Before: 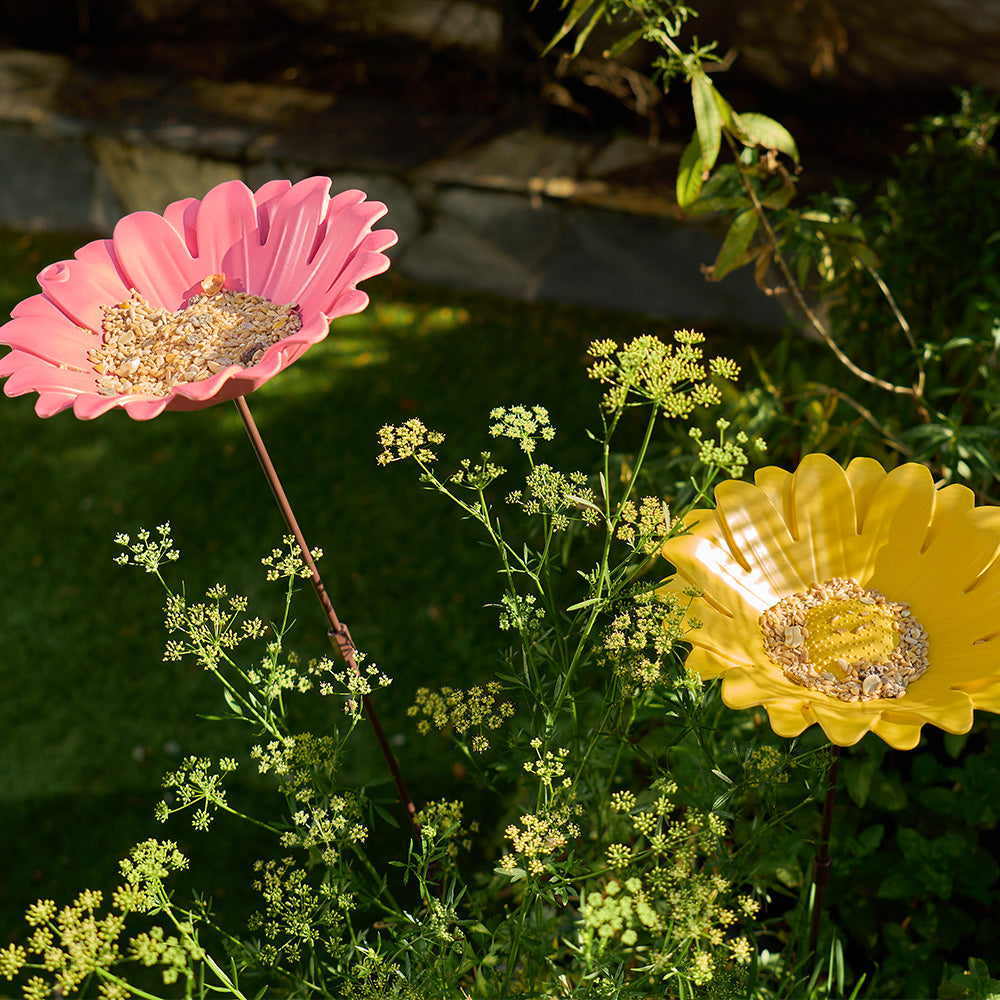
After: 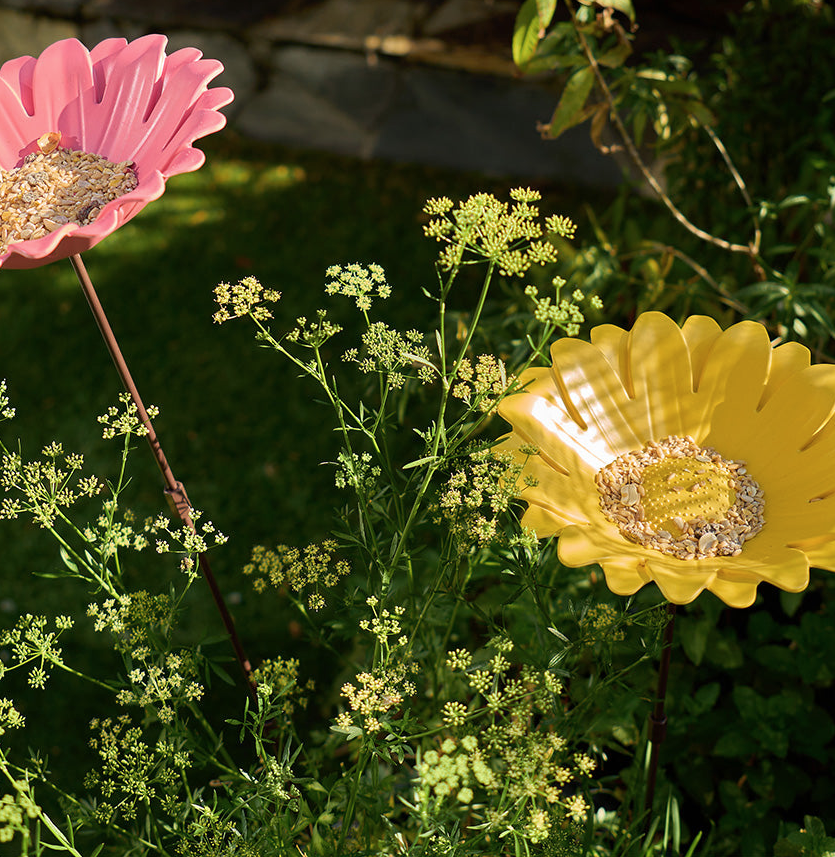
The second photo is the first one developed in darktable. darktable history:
crop: left 16.483%, top 14.223%
contrast brightness saturation: saturation -0.067
